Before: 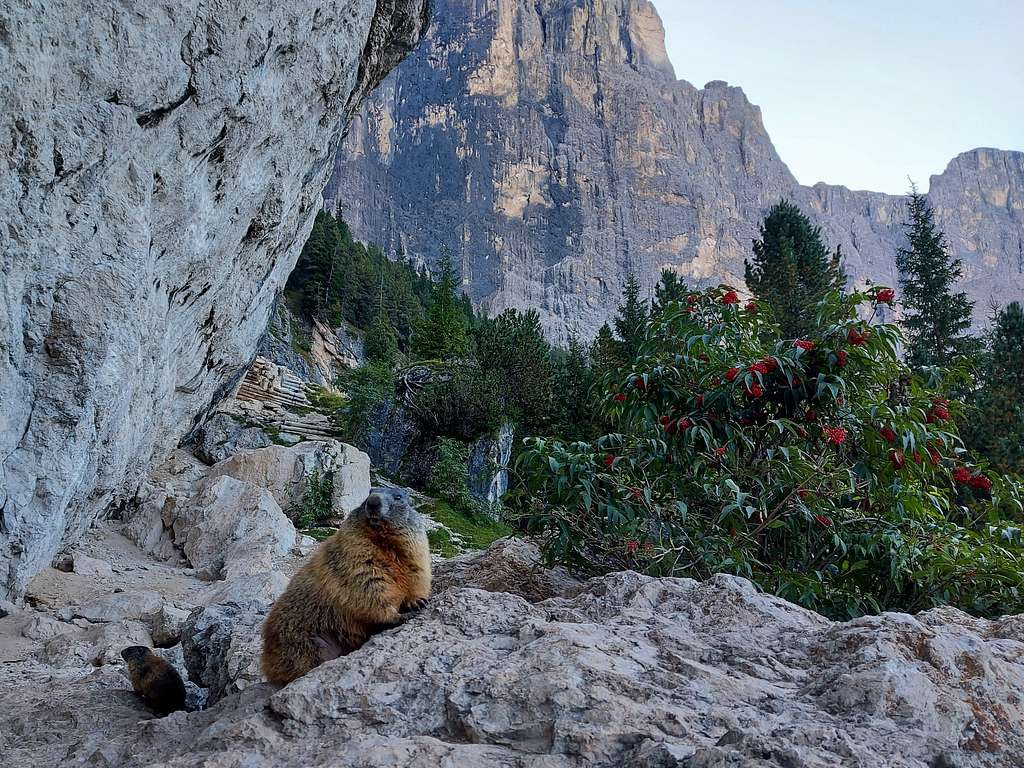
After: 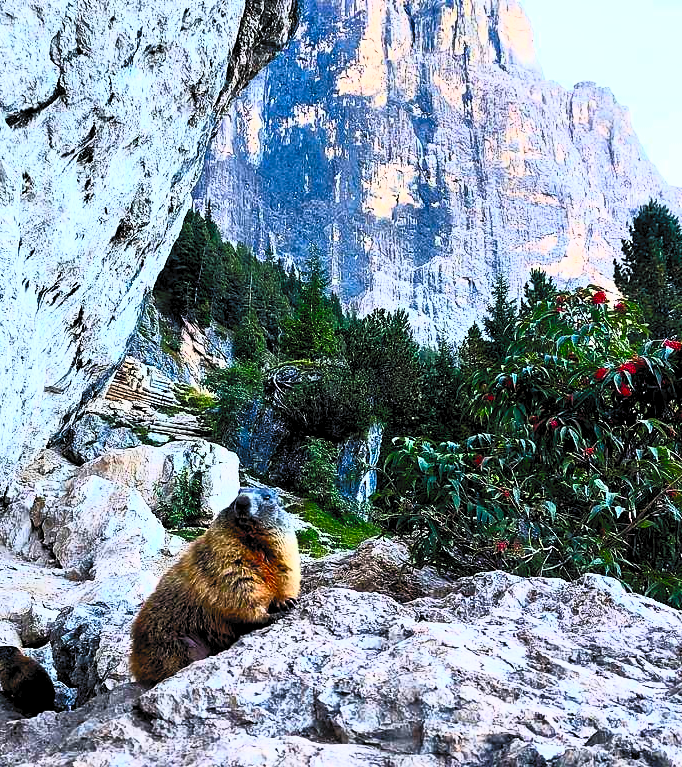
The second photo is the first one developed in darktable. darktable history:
crop and rotate: left 12.843%, right 20.531%
filmic rgb: black relative exposure -7.56 EV, white relative exposure 4.62 EV, target black luminance 0%, hardness 3.5, latitude 50.39%, contrast 1.039, highlights saturation mix 8.91%, shadows ↔ highlights balance -0.172%
contrast brightness saturation: contrast 0.981, brightness 0.986, saturation 0.989
